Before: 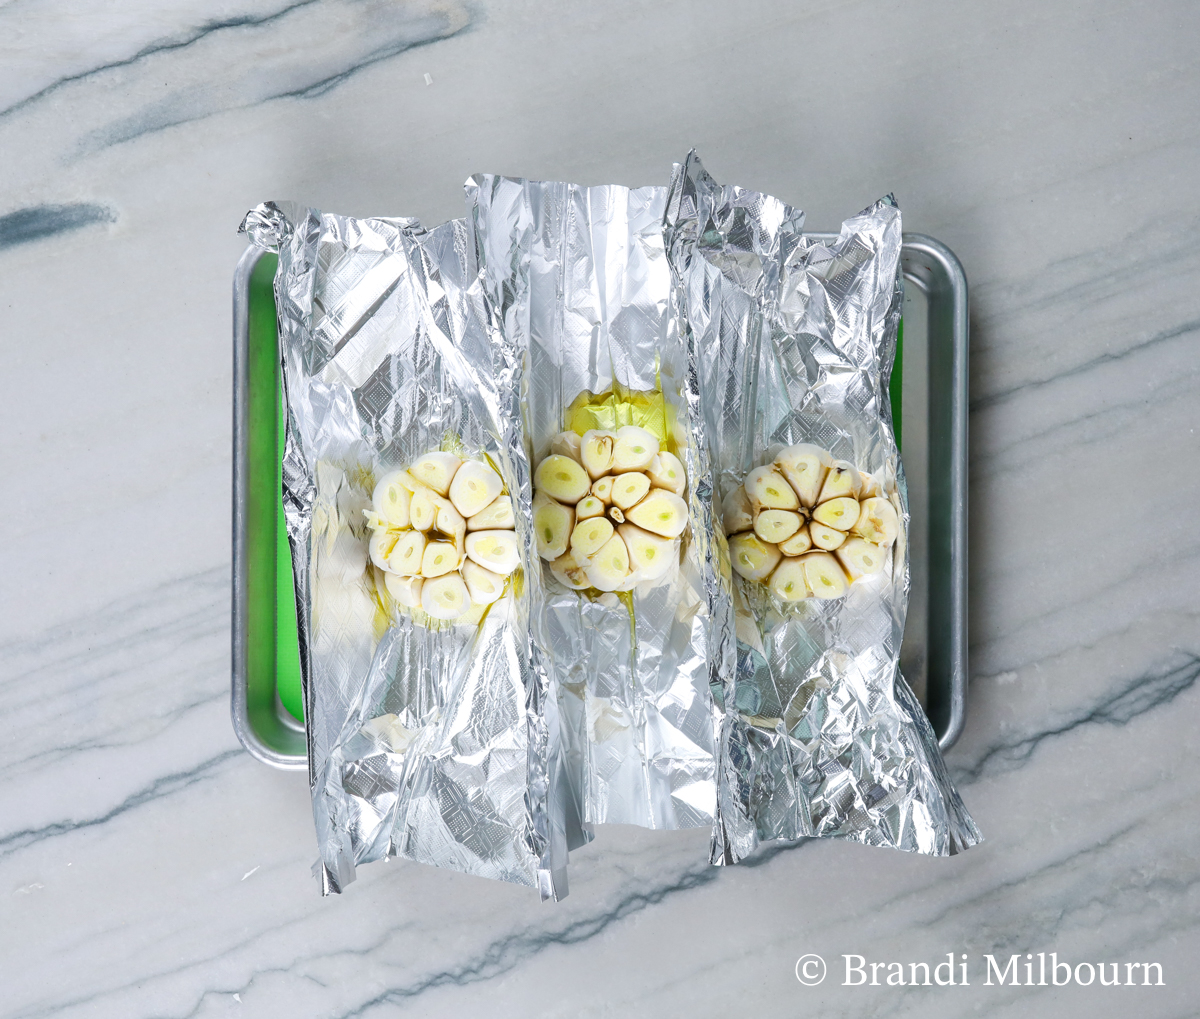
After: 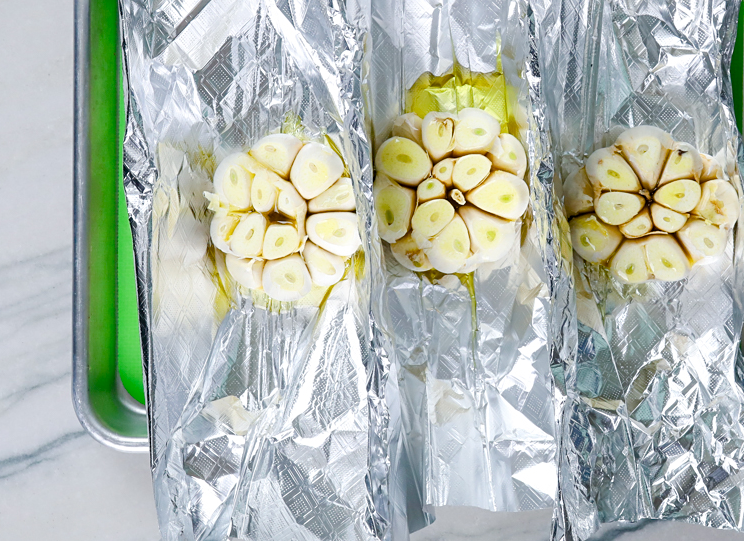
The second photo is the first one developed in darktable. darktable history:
crop: left 13.312%, top 31.28%, right 24.627%, bottom 15.582%
color balance rgb: perceptual saturation grading › global saturation 20%, perceptual saturation grading › highlights -25%, perceptual saturation grading › shadows 50%
sharpen: amount 0.2
